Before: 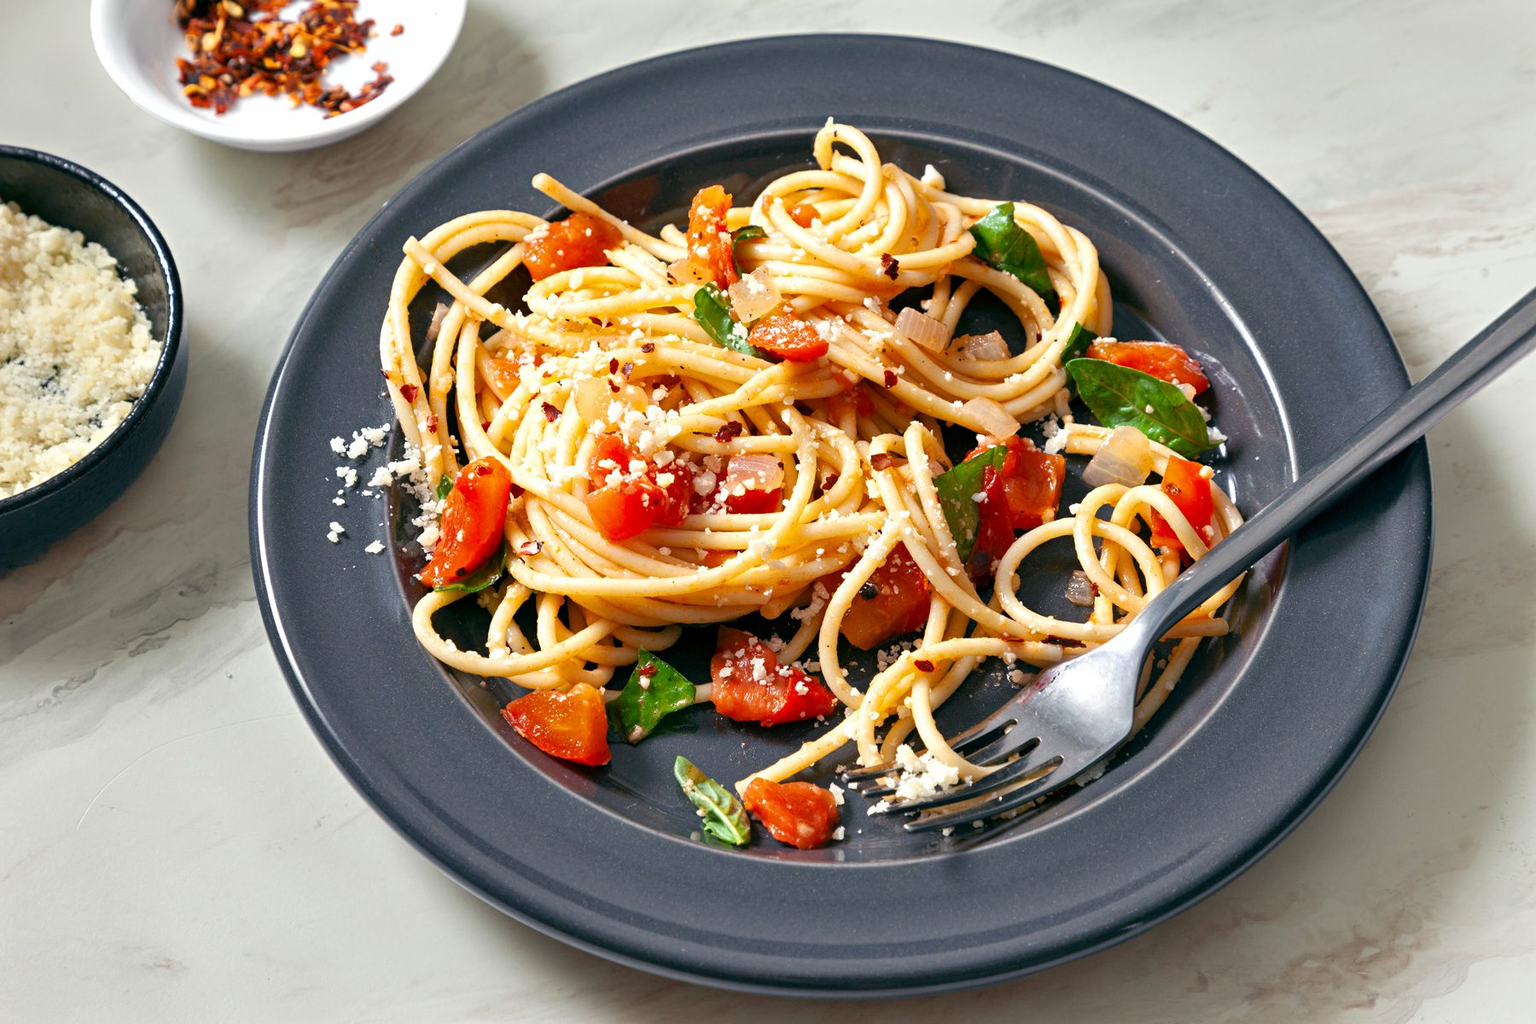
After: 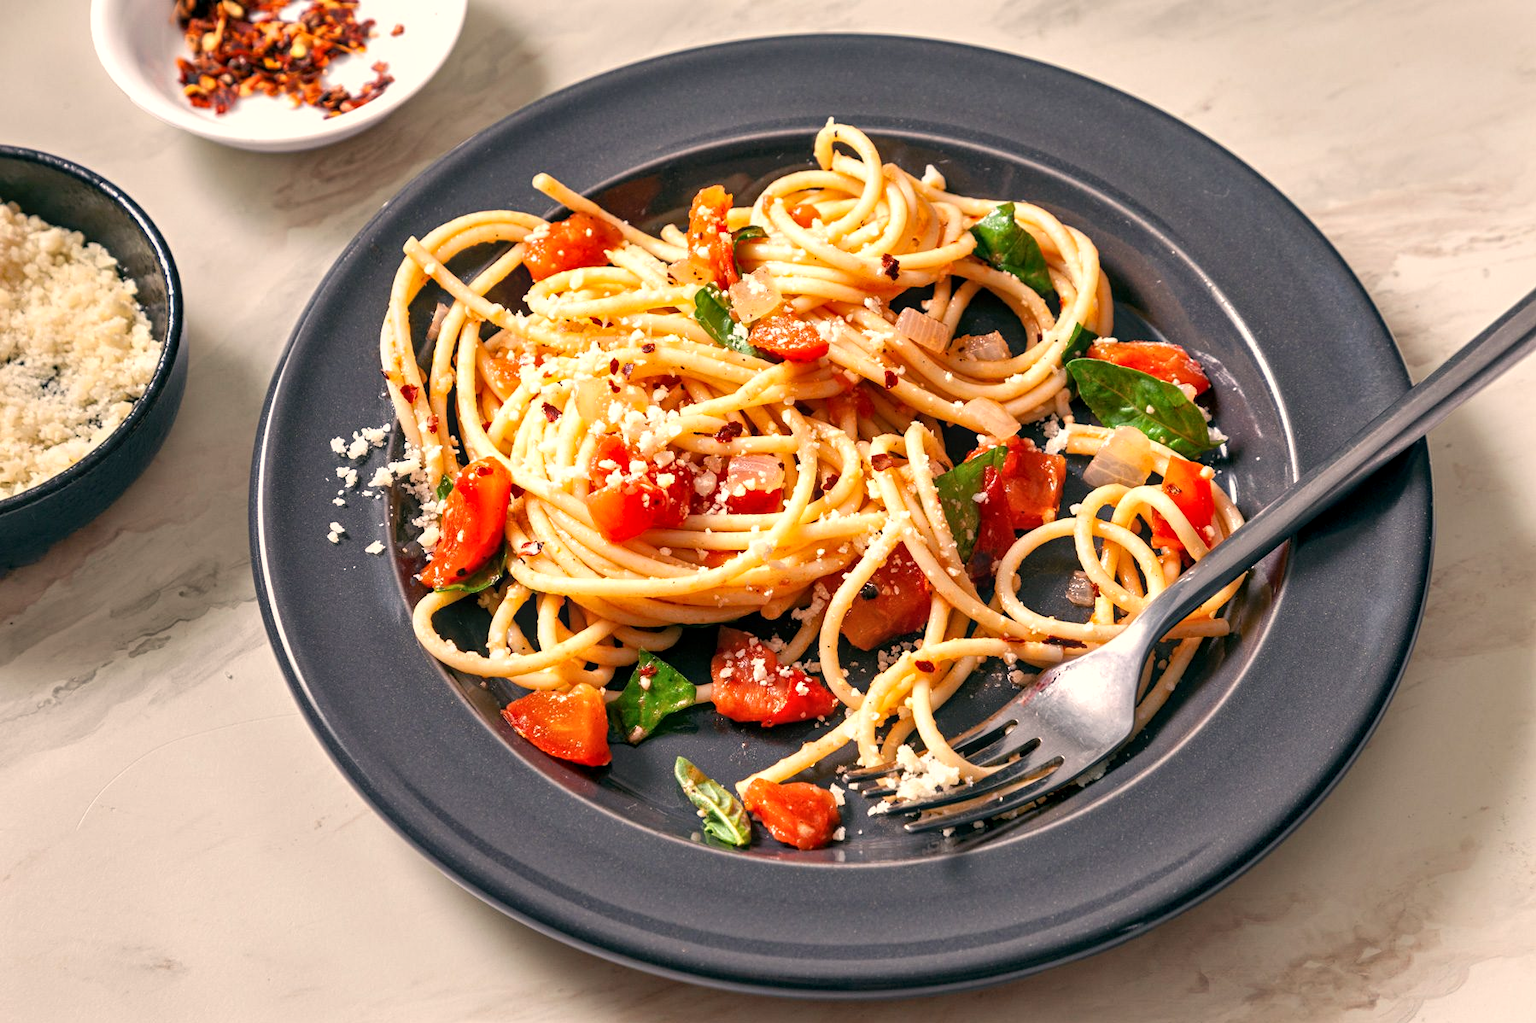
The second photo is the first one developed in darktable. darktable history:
local contrast: on, module defaults
white balance: red 1.127, blue 0.943
